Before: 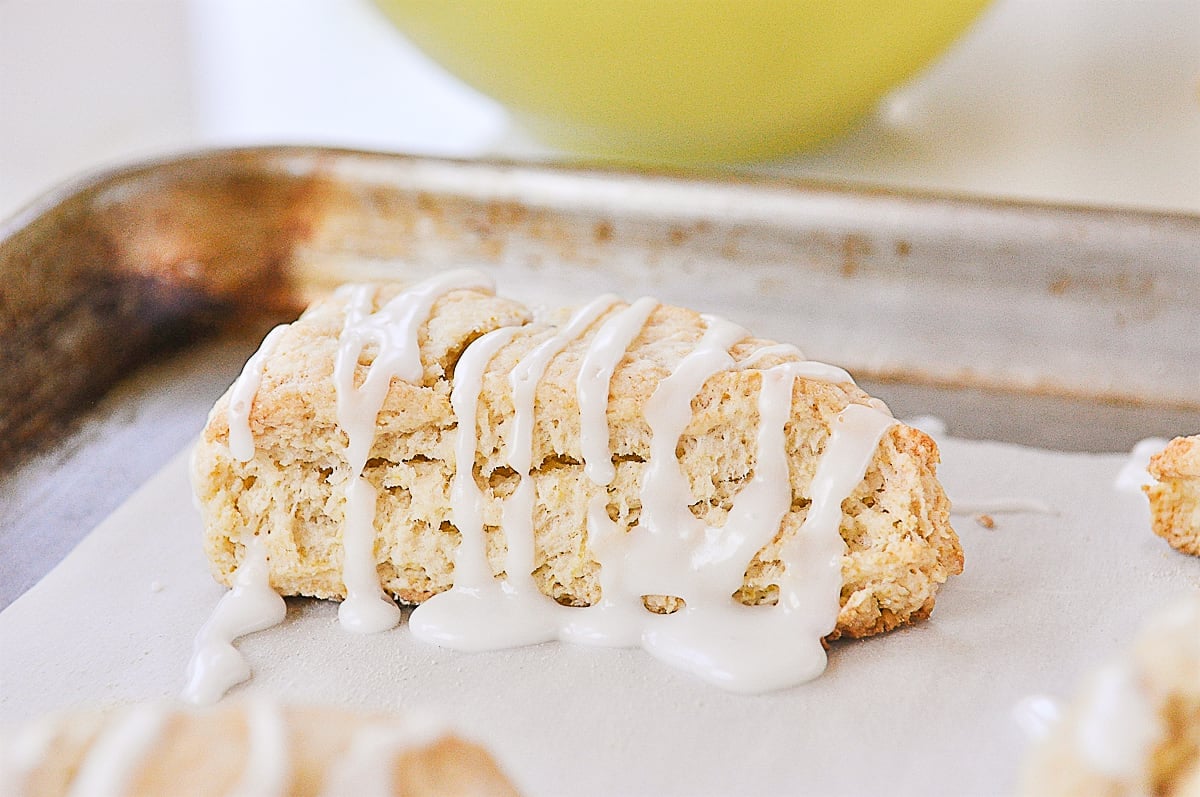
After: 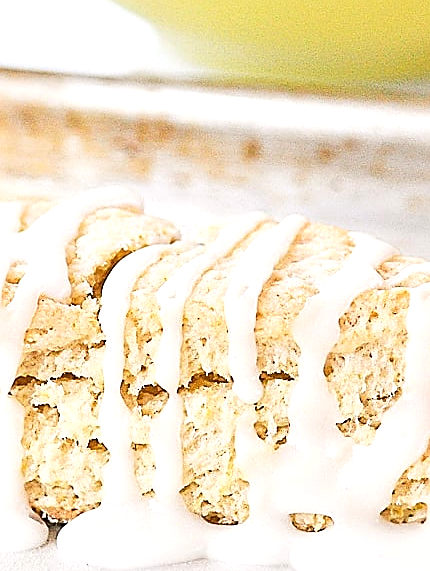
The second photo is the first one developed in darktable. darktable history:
crop and rotate: left 29.394%, top 10.3%, right 34.712%, bottom 17.939%
exposure: black level correction 0, exposure 0.499 EV, compensate highlight preservation false
sharpen: on, module defaults
